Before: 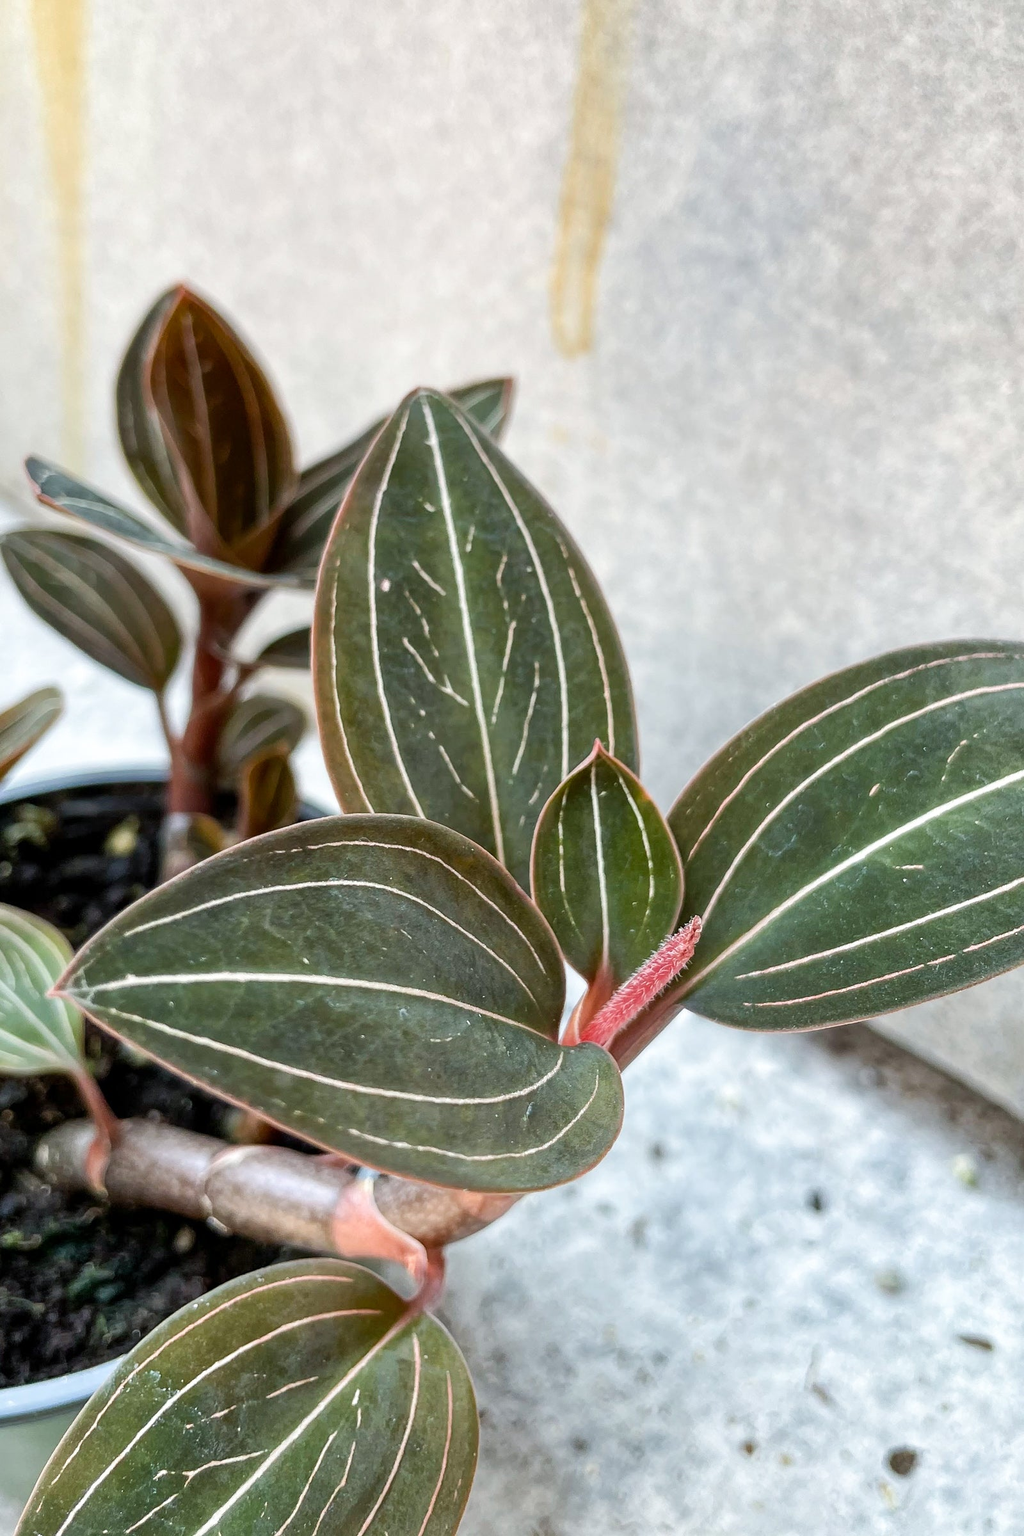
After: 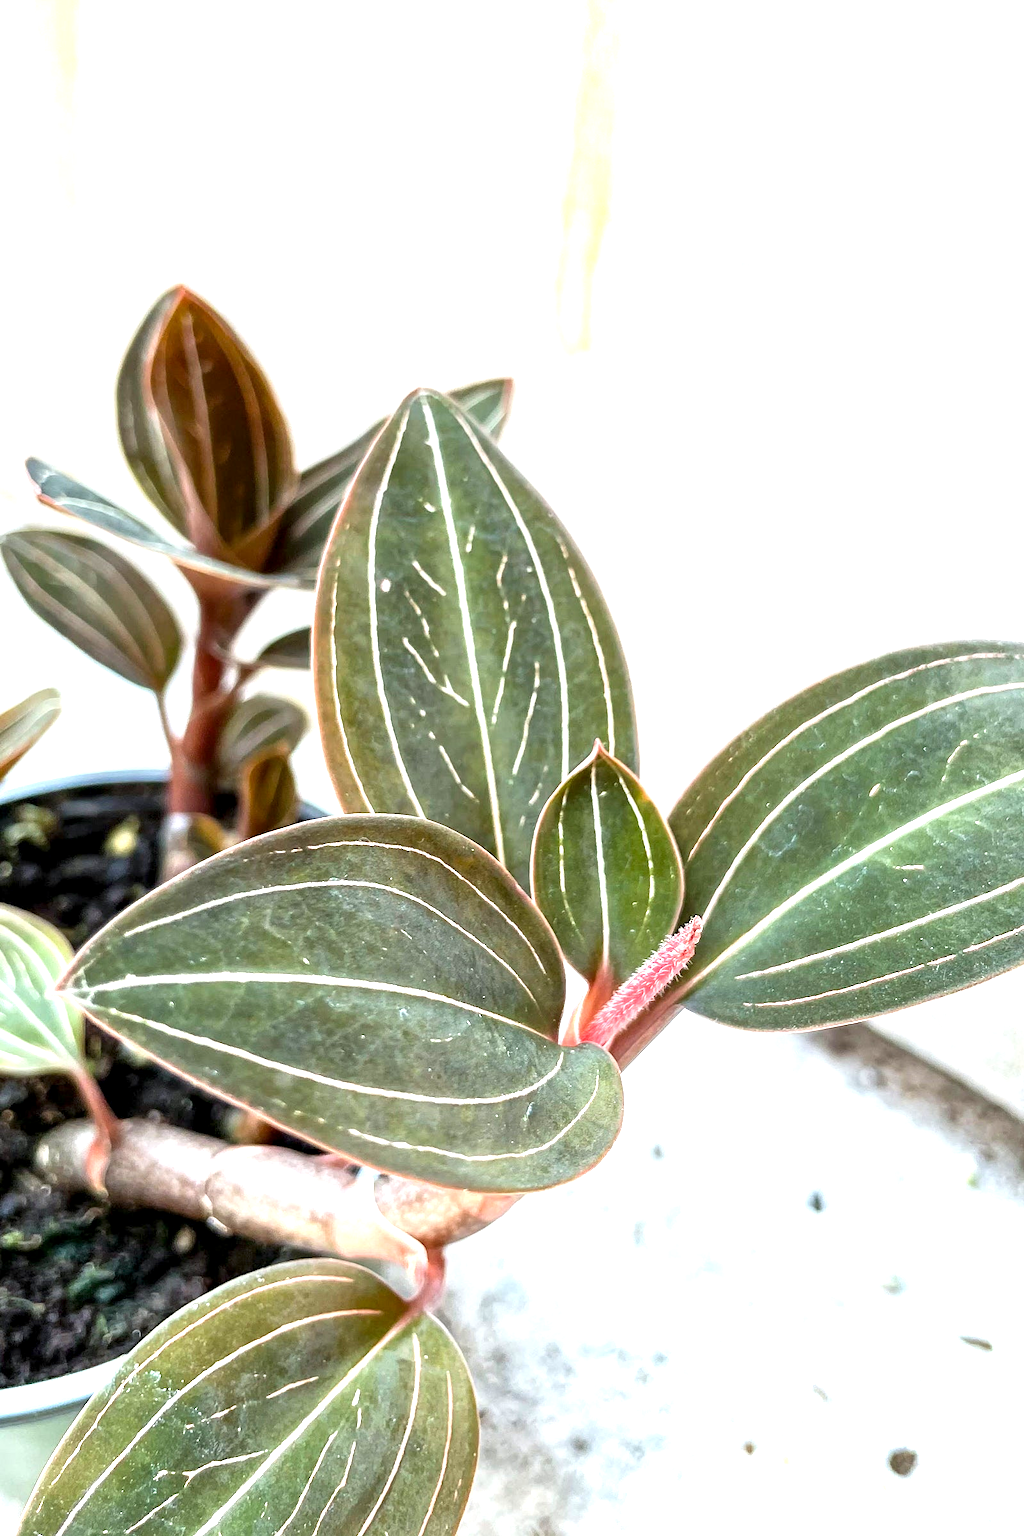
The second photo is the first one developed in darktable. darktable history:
exposure: exposure 1.2 EV, compensate highlight preservation false
contrast equalizer: octaves 7, y [[0.6 ×6], [0.55 ×6], [0 ×6], [0 ×6], [0 ×6]], mix 0.15
